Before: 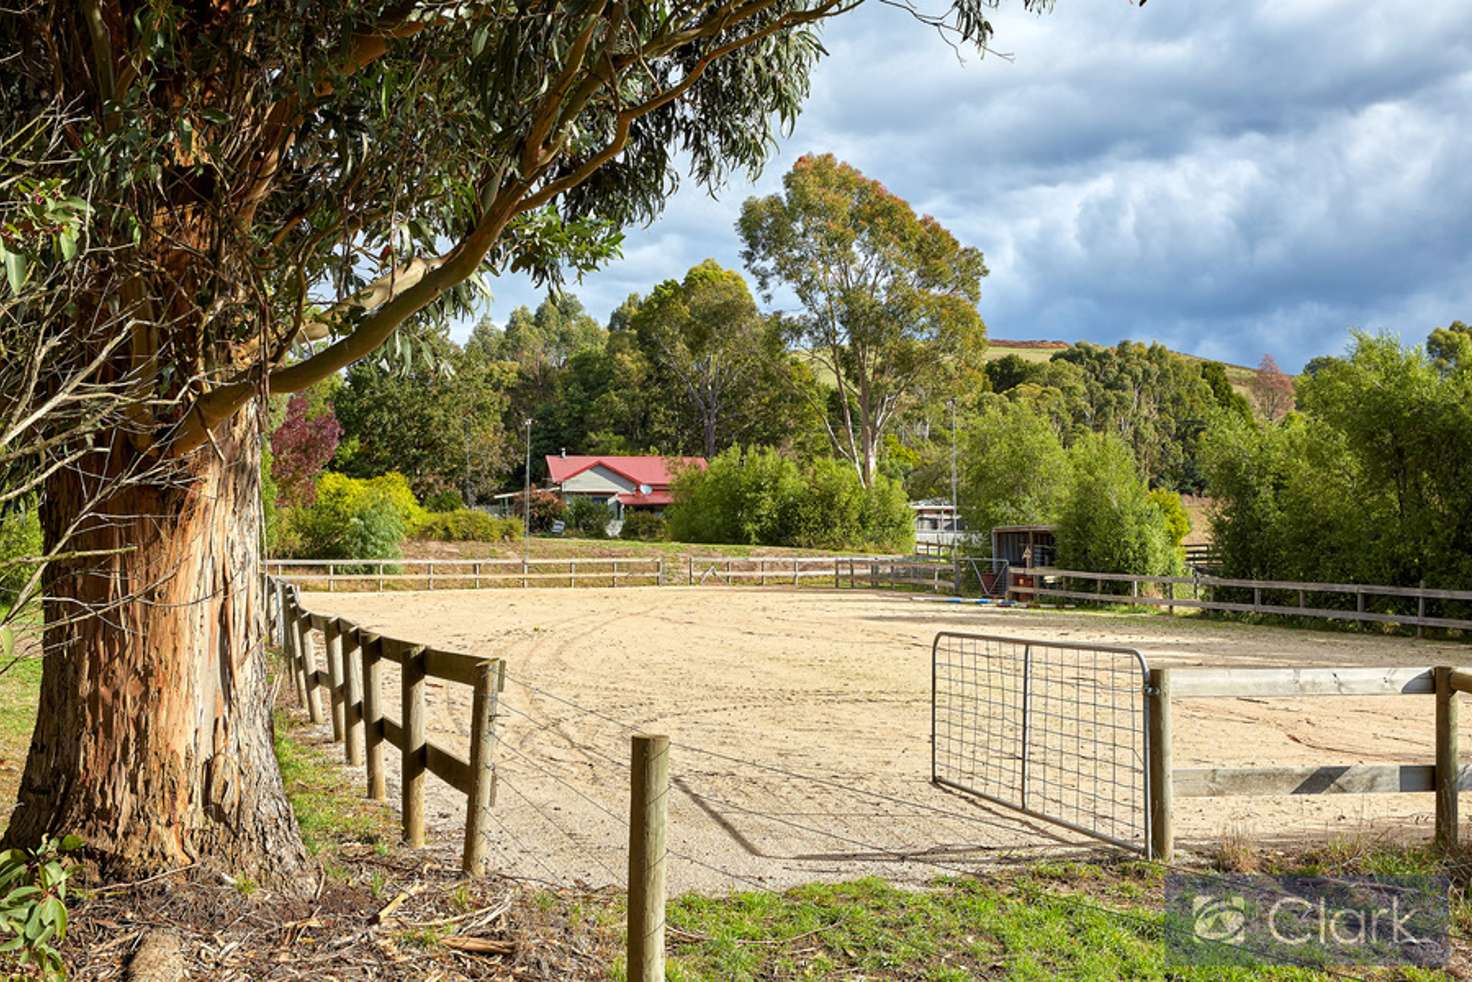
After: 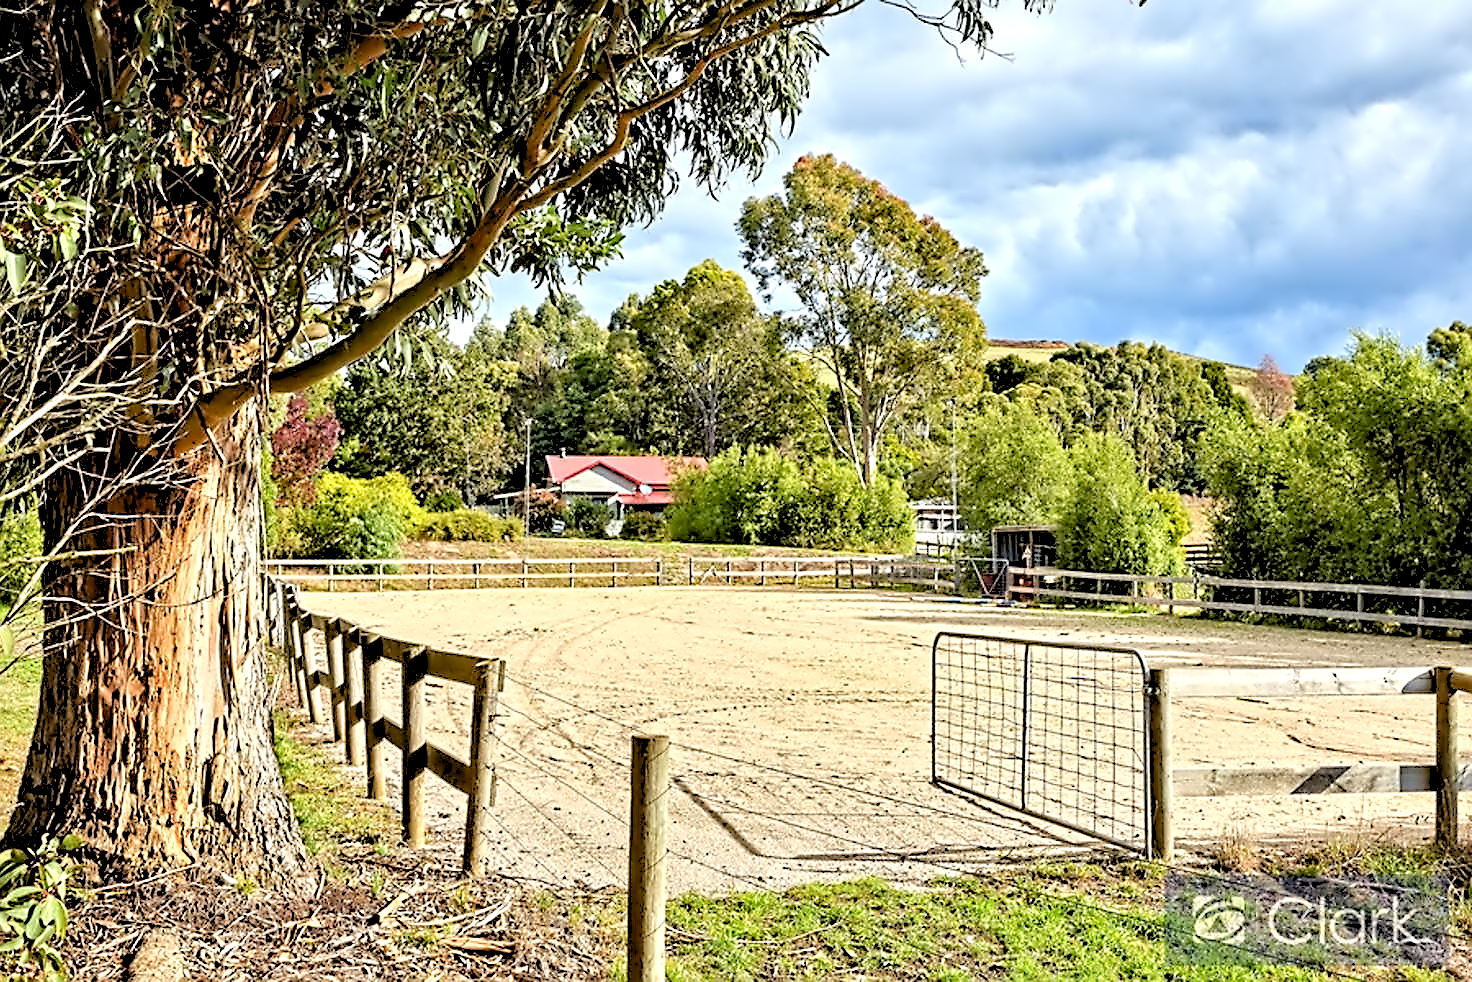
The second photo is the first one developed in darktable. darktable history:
local contrast: mode bilateral grid, contrast 28, coarseness 16, detail 115%, midtone range 0.2
sharpen: on, module defaults
contrast equalizer: octaves 7, y [[0.5, 0.542, 0.583, 0.625, 0.667, 0.708], [0.5 ×6], [0.5 ×6], [0, 0.033, 0.067, 0.1, 0.133, 0.167], [0, 0.05, 0.1, 0.15, 0.2, 0.25]]
levels: levels [0.072, 0.414, 0.976]
